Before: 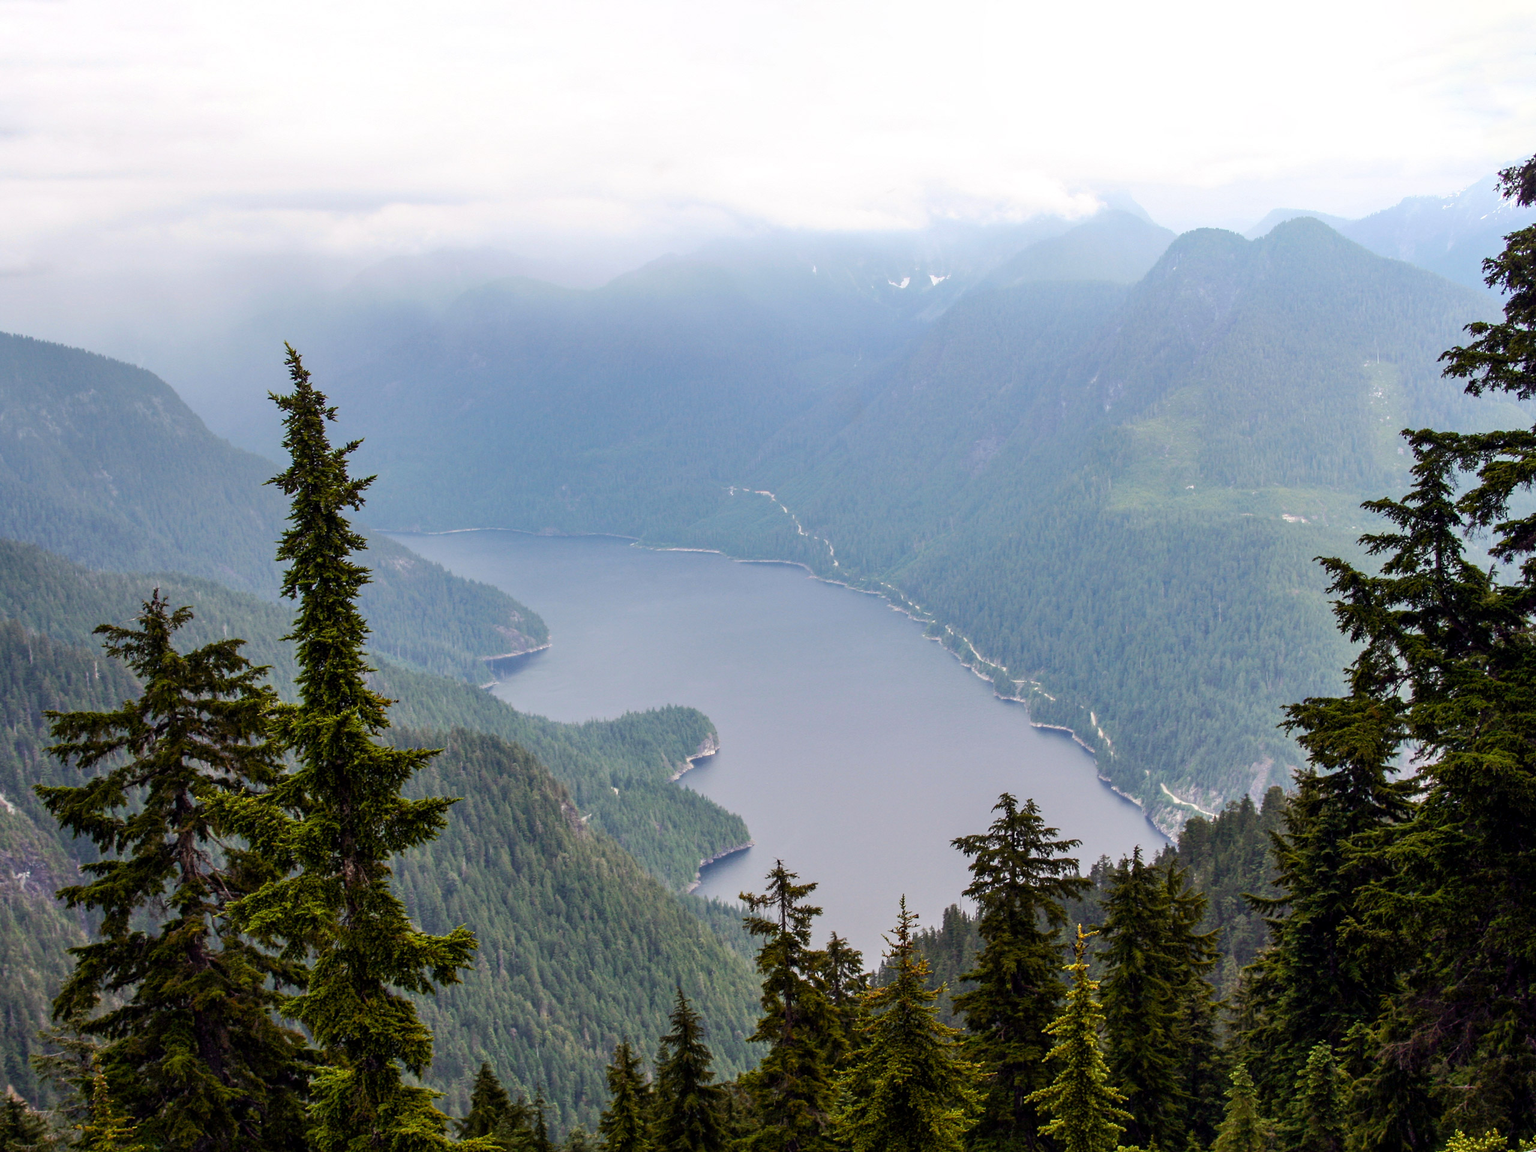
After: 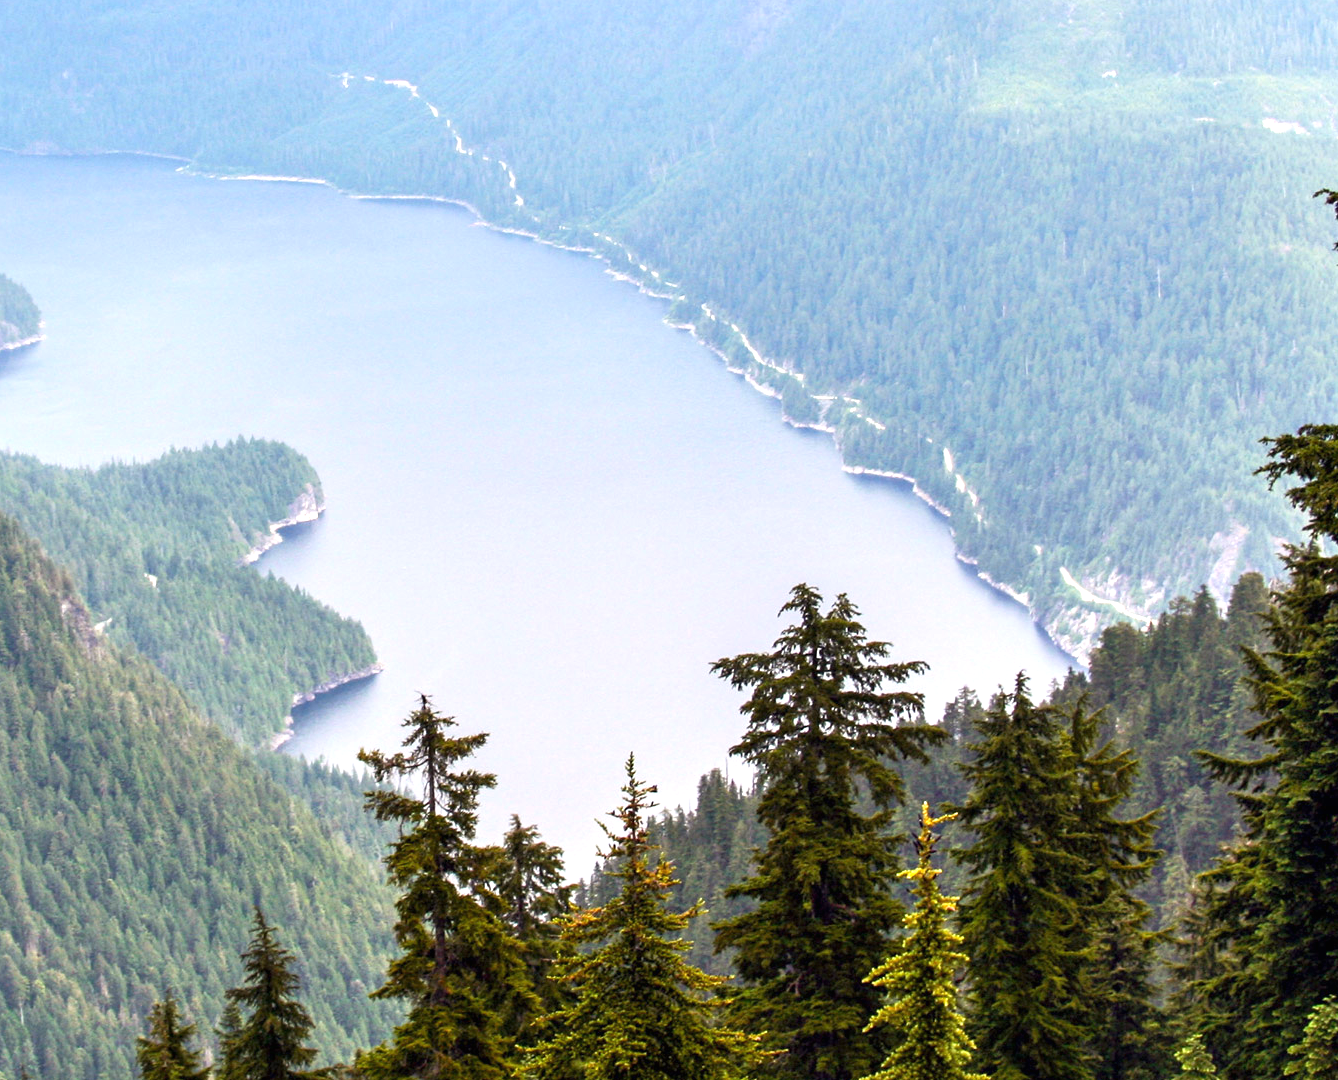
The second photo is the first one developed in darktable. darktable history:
crop: left 34.172%, top 38.467%, right 13.542%, bottom 5.264%
exposure: black level correction 0, exposure 1.099 EV, compensate highlight preservation false
